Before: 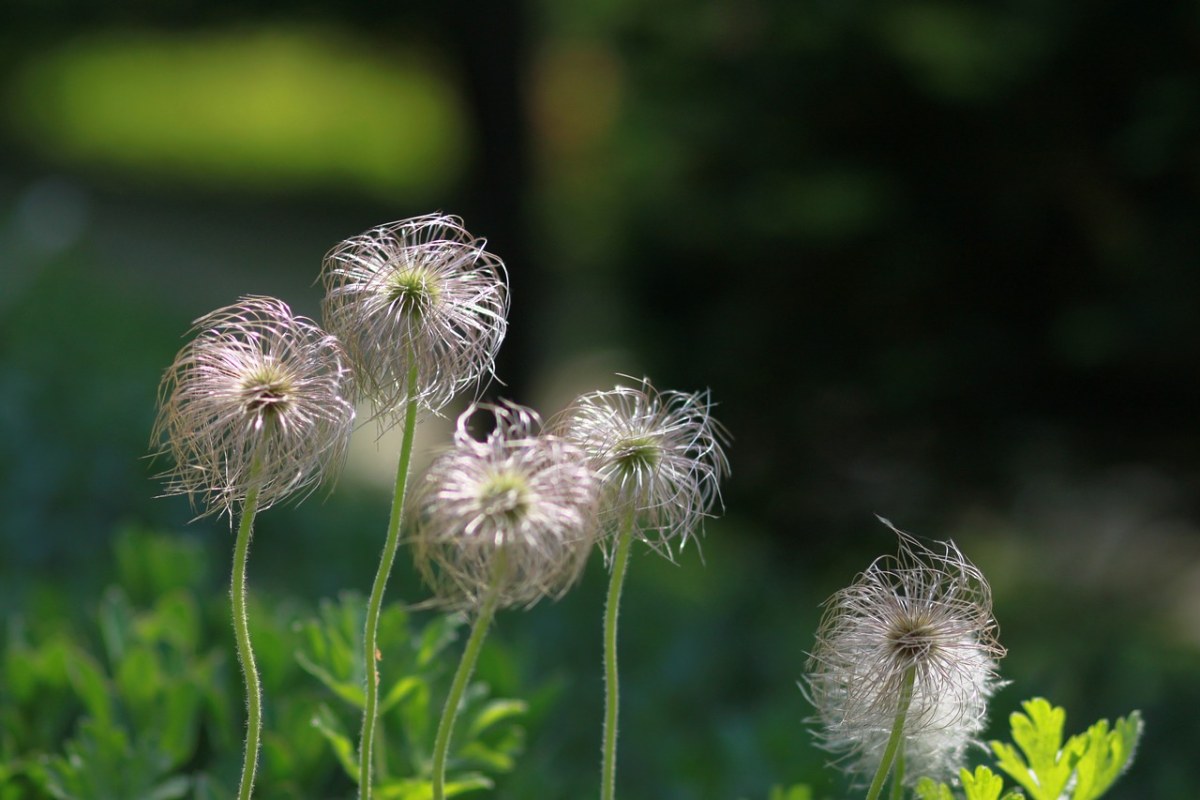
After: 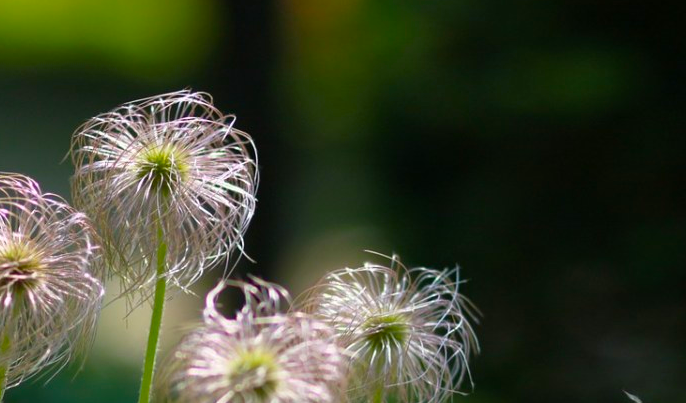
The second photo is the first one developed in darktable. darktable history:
color balance rgb: linear chroma grading › global chroma 15%, perceptual saturation grading › global saturation 30%
crop: left 20.932%, top 15.471%, right 21.848%, bottom 34.081%
